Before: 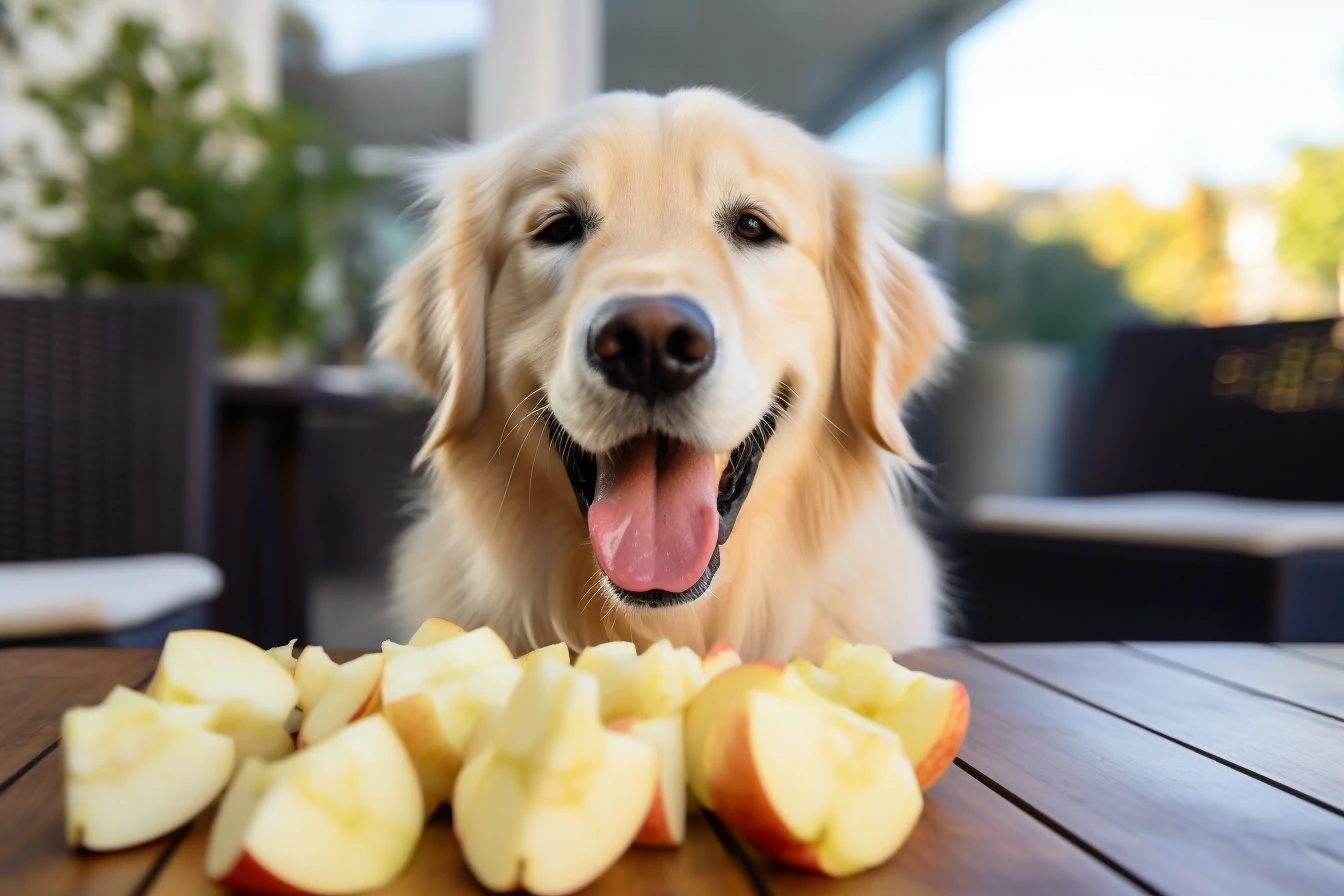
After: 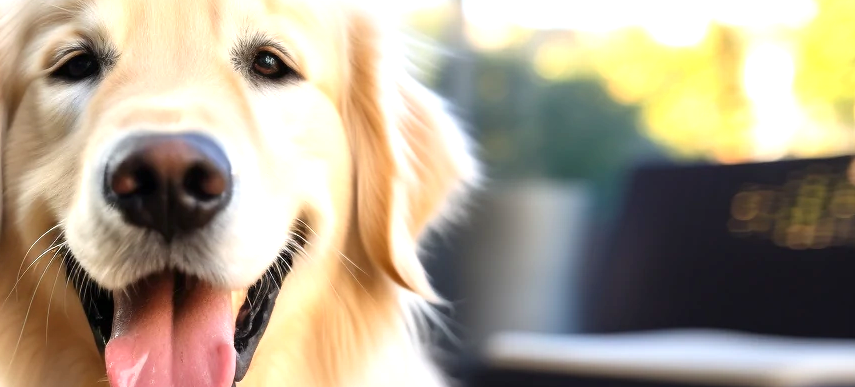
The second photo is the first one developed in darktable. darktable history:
crop: left 36.005%, top 18.293%, right 0.31%, bottom 38.444%
exposure: black level correction 0, exposure 0.7 EV, compensate exposure bias true, compensate highlight preservation false
